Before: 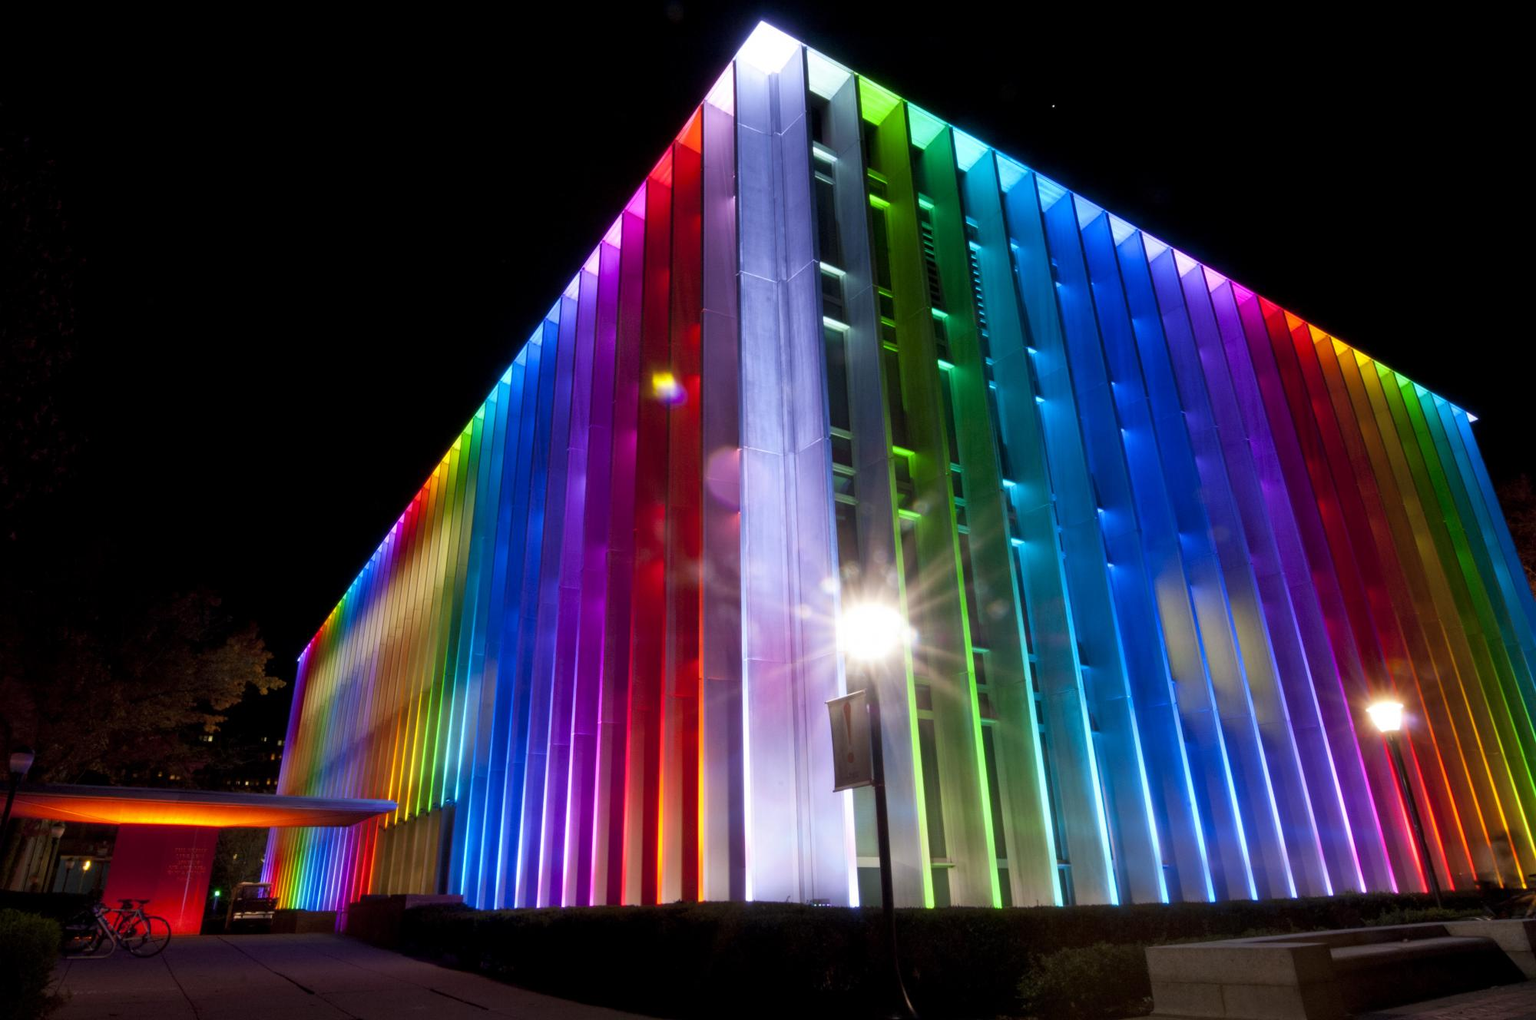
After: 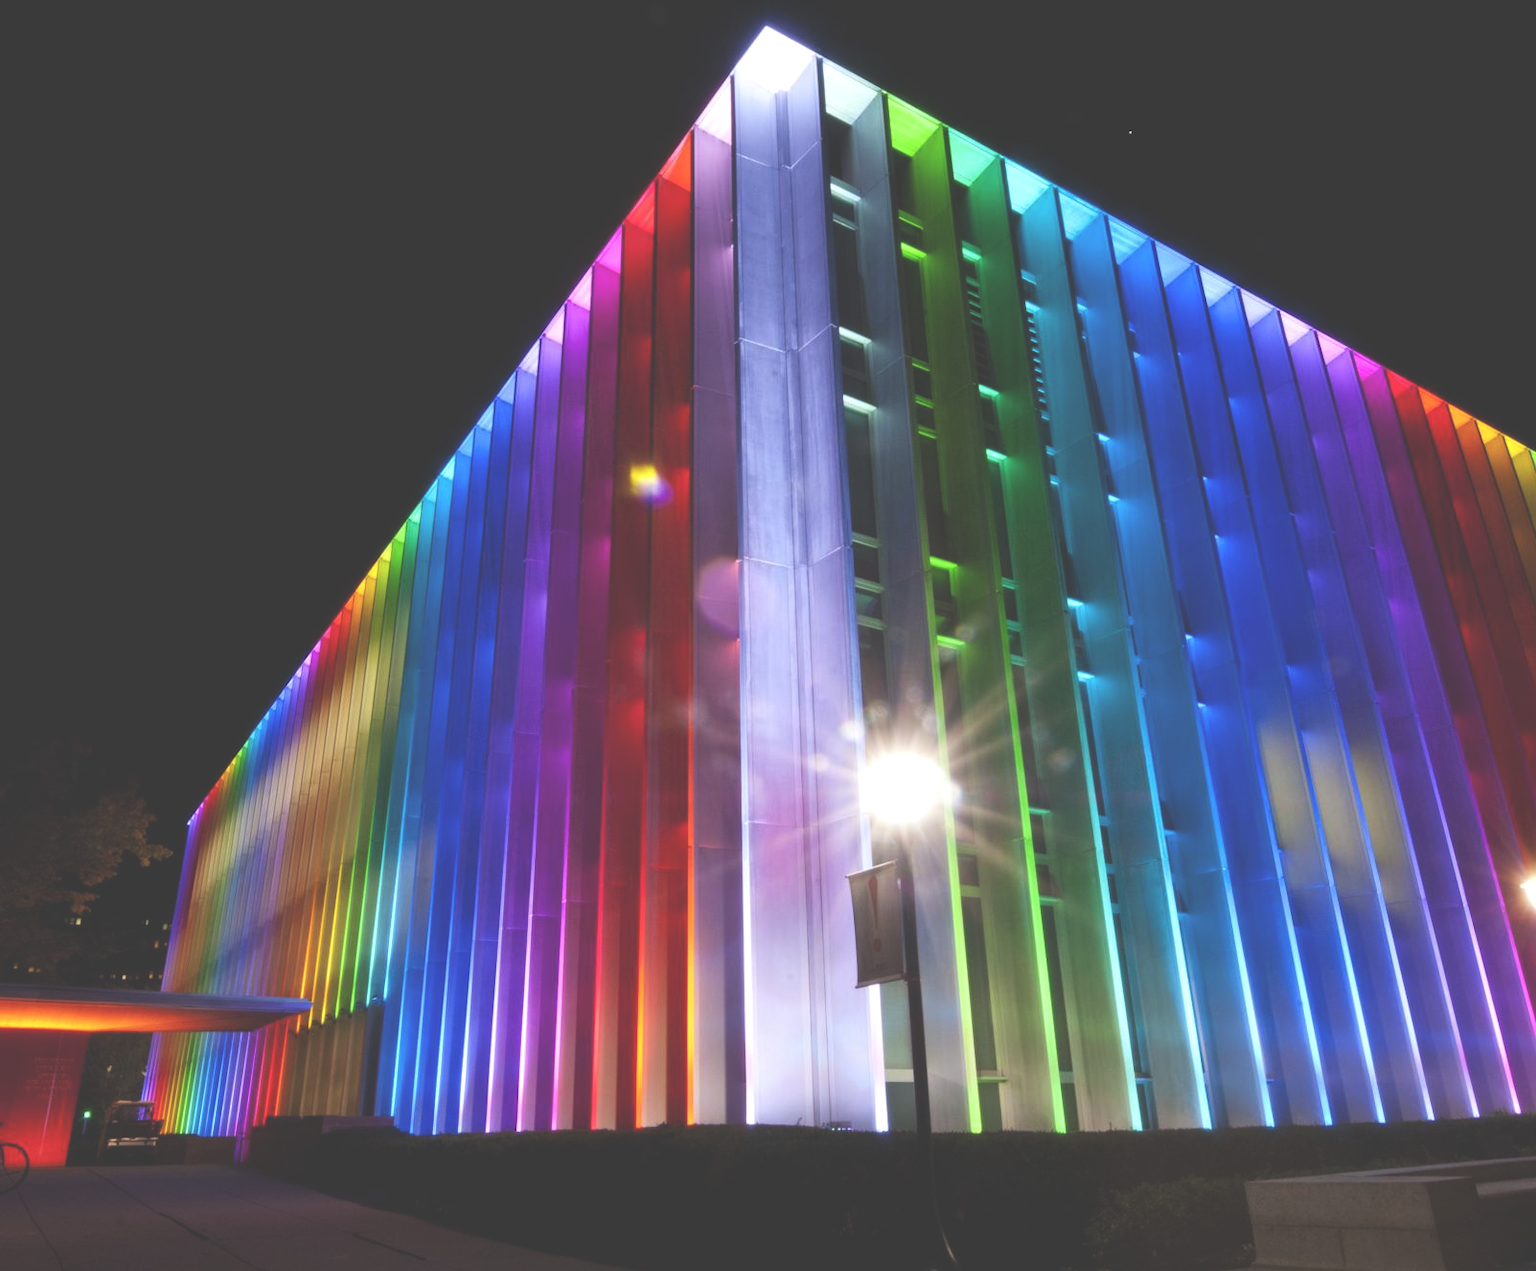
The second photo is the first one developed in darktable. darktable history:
crop and rotate: left 9.616%, right 10.224%
exposure: black level correction -0.042, exposure 0.063 EV, compensate exposure bias true, compensate highlight preservation false
